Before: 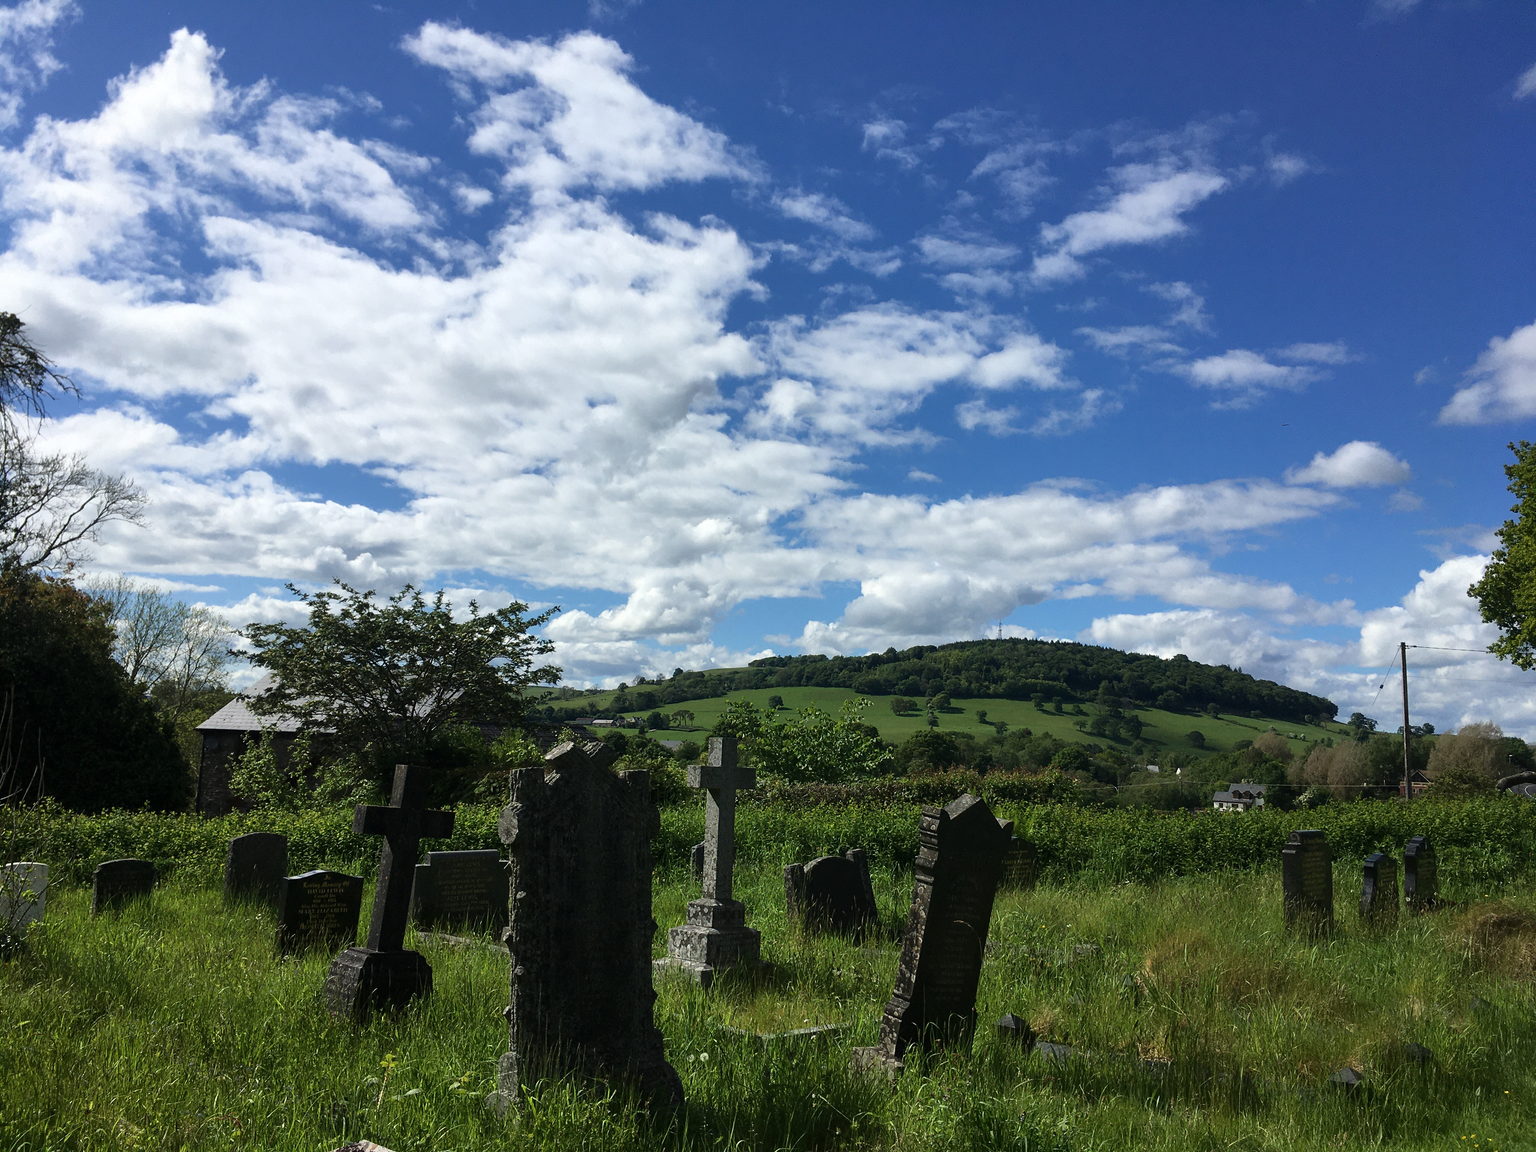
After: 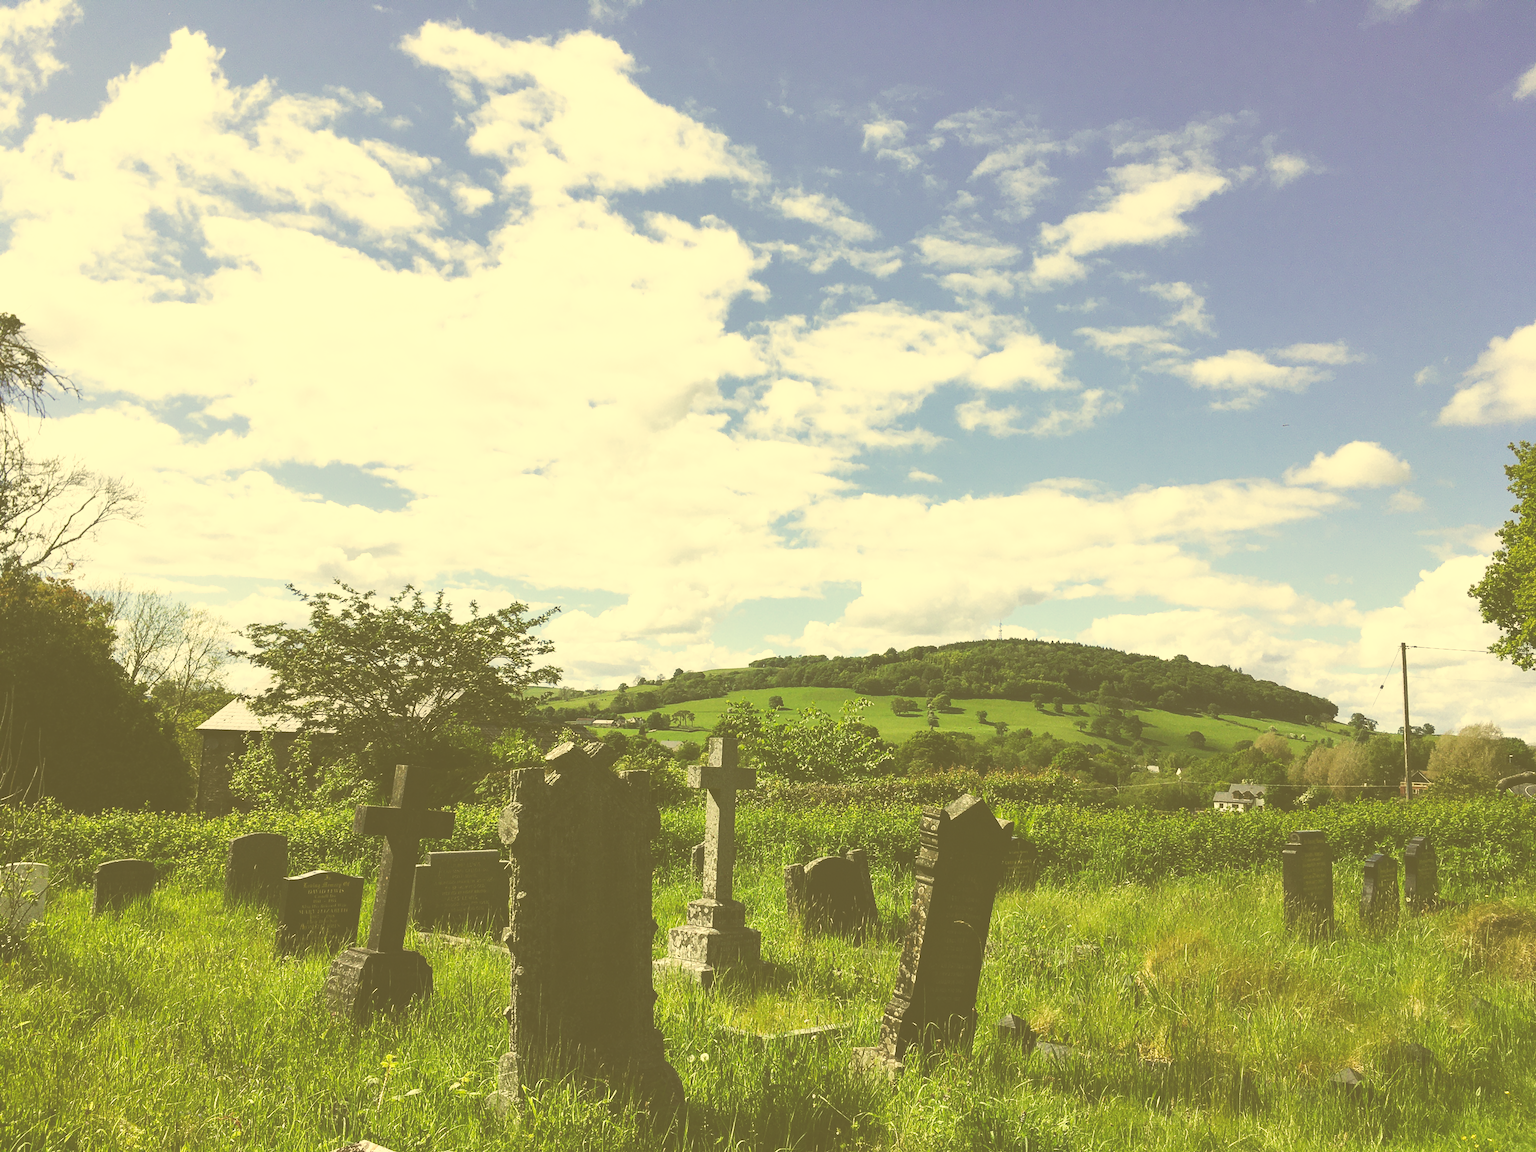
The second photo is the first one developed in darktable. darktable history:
base curve: curves: ch0 [(0, 0) (0.007, 0.004) (0.027, 0.03) (0.046, 0.07) (0.207, 0.54) (0.442, 0.872) (0.673, 0.972) (1, 1)], preserve colors none
exposure: black level correction -0.061, exposure -0.05 EV, compensate highlight preservation false
color correction: highlights a* 0.174, highlights b* 29.55, shadows a* -0.245, shadows b* 21.78
